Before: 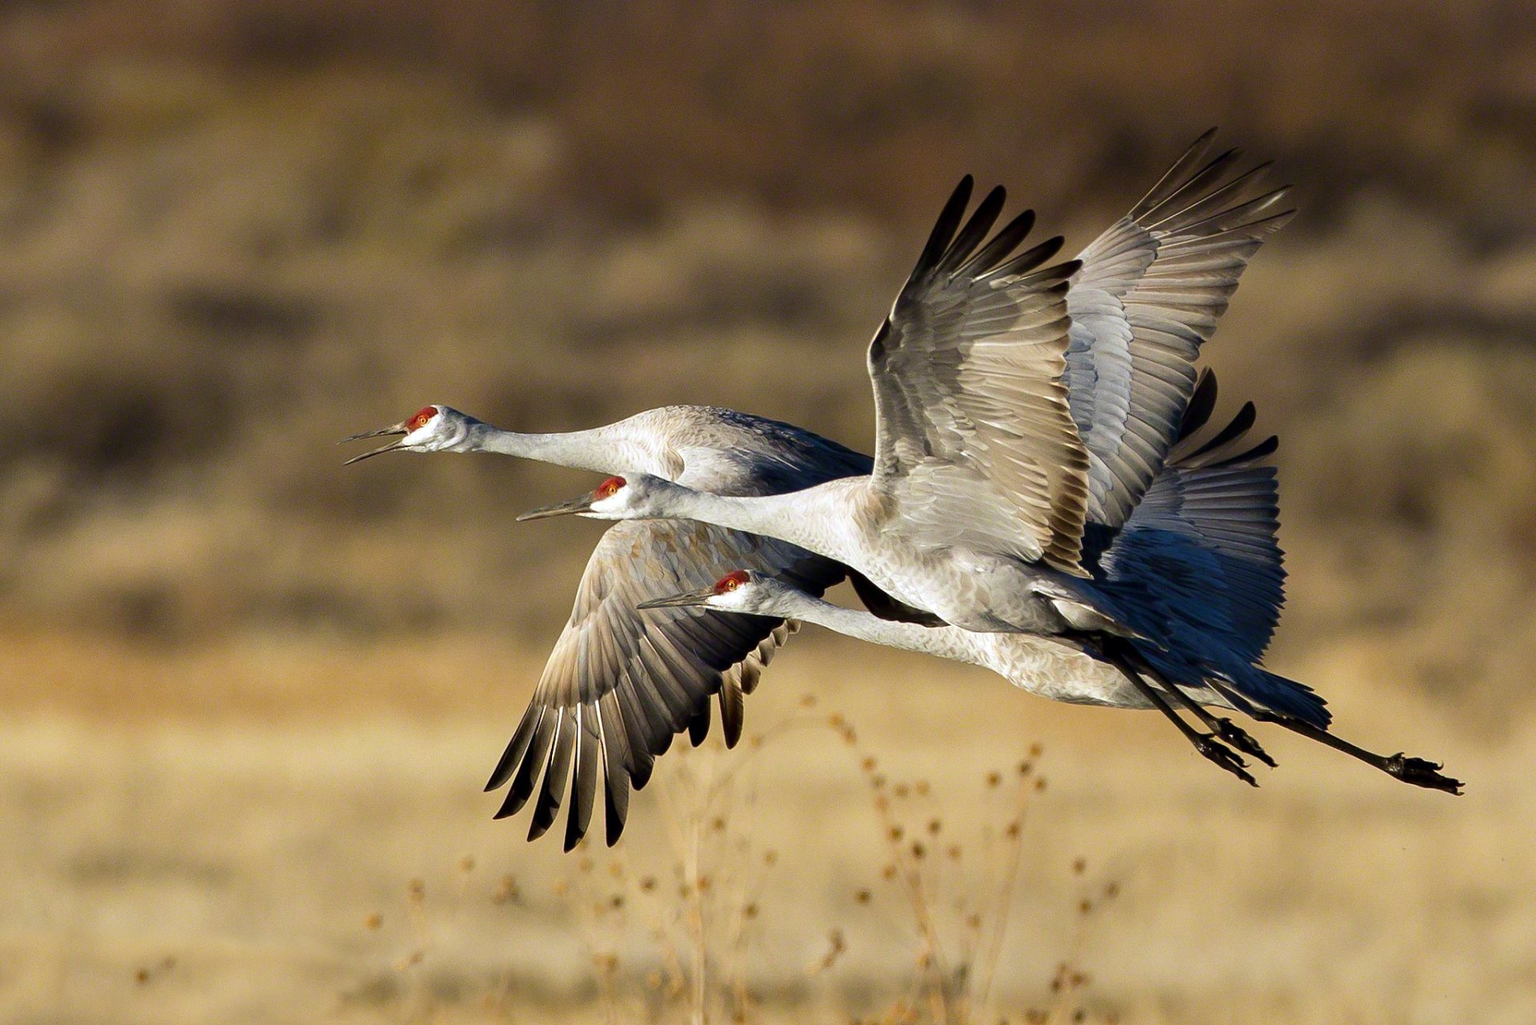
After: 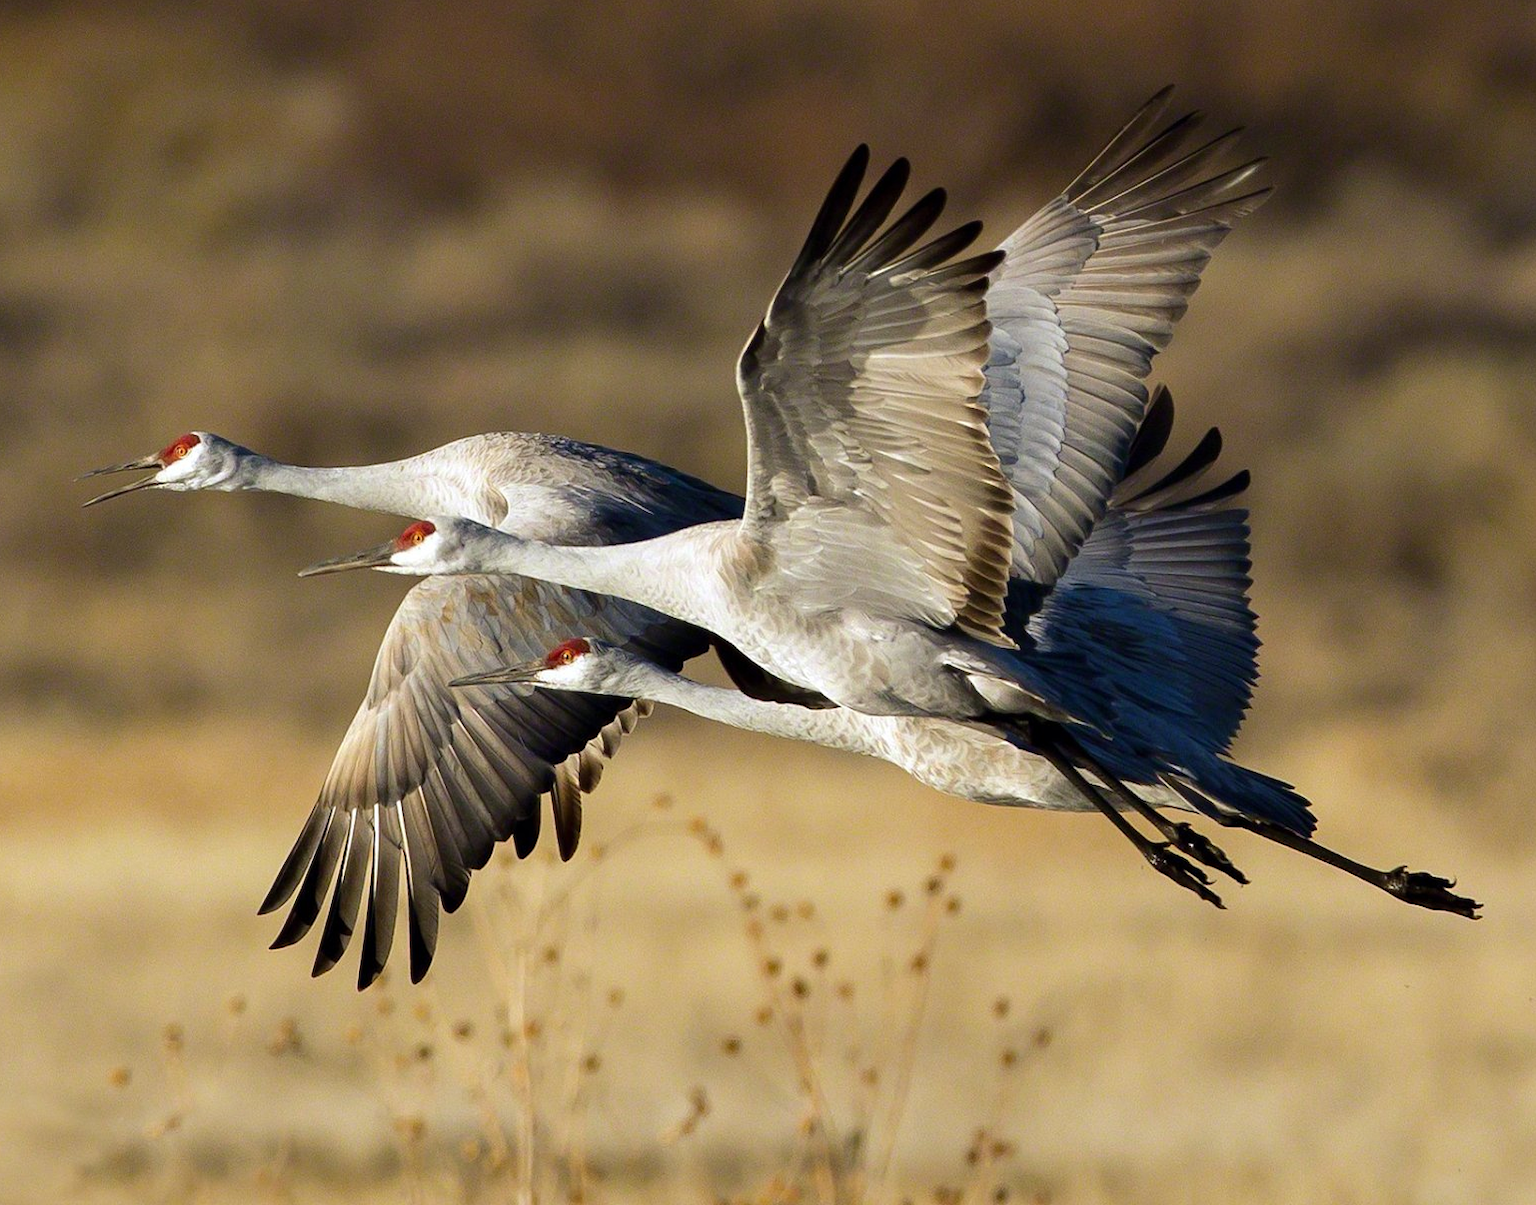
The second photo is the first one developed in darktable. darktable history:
crop and rotate: left 18.1%, top 5.801%, right 1.832%
